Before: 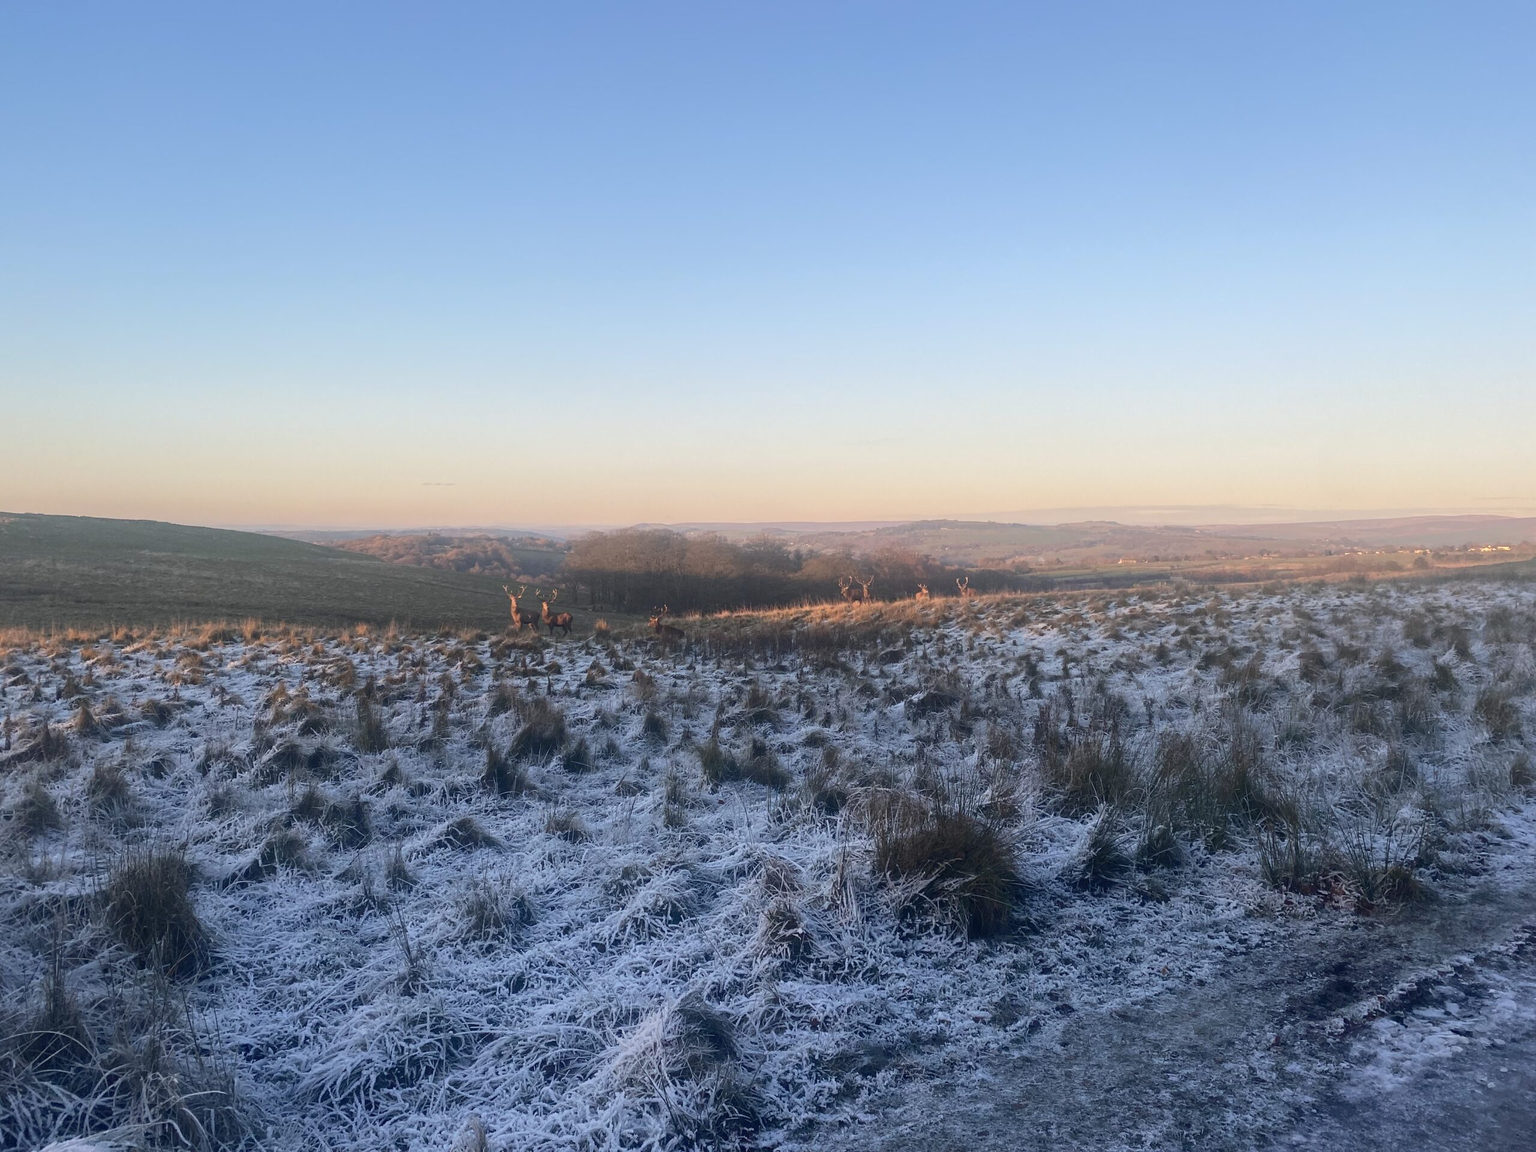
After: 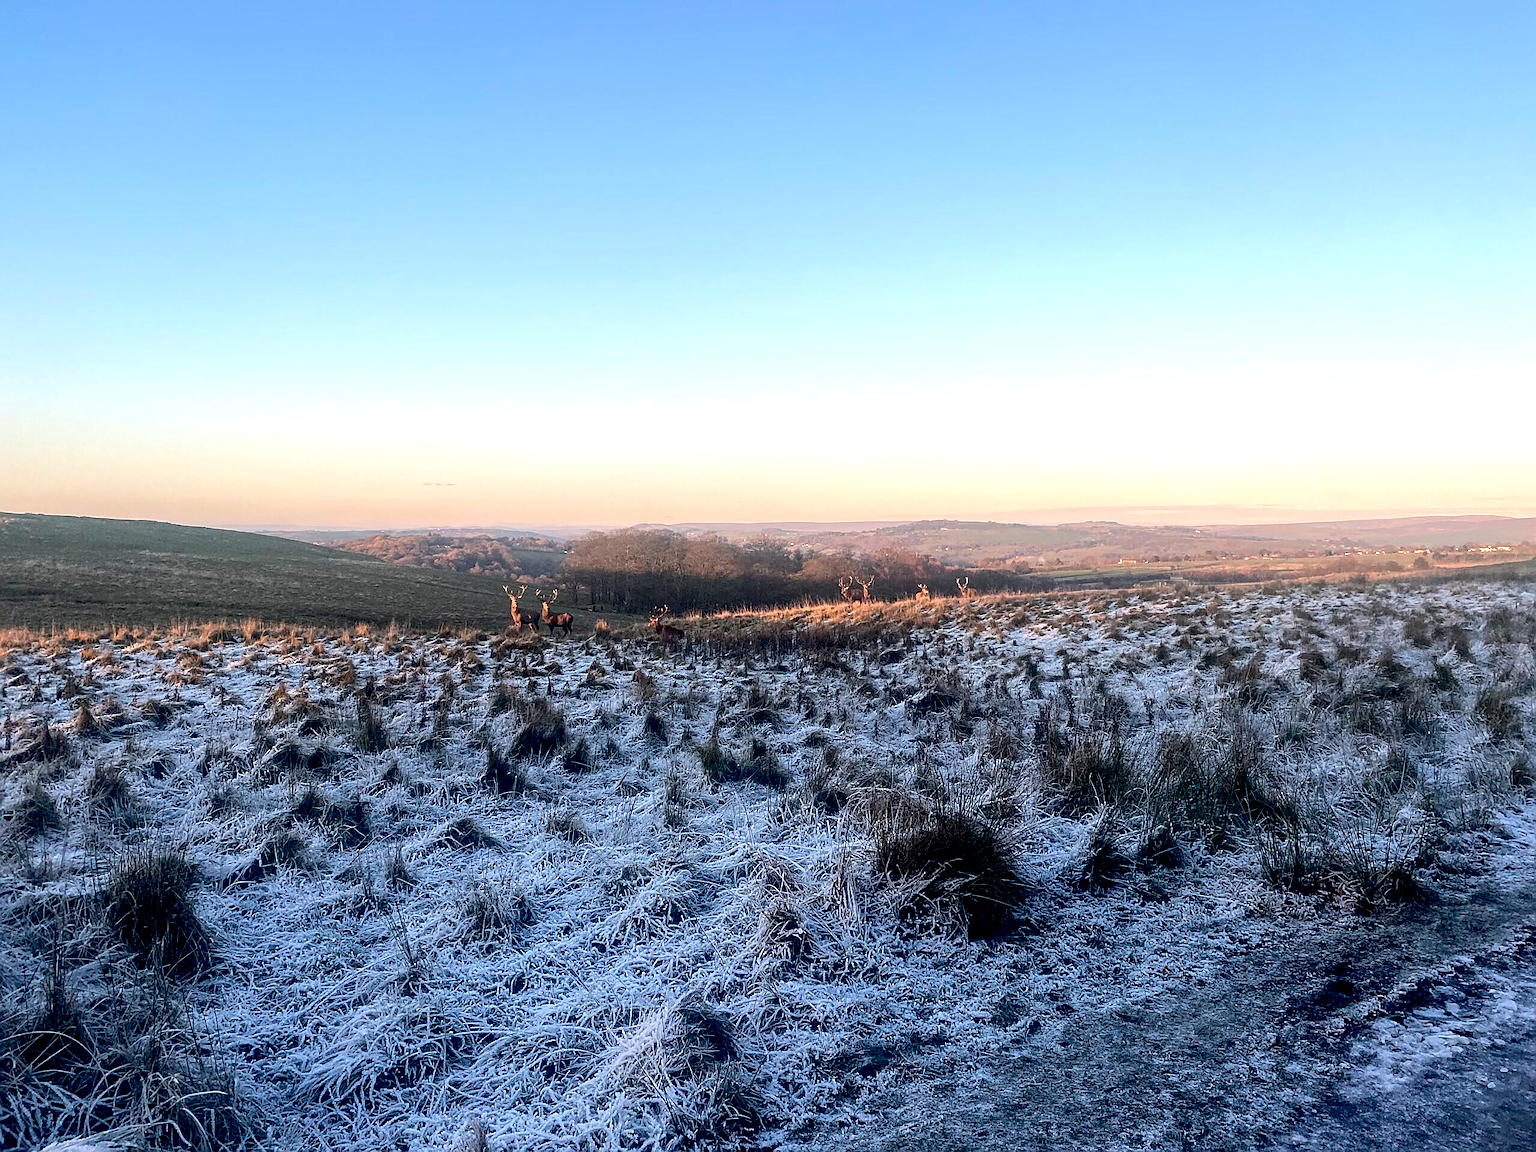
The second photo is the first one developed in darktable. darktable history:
sharpen: radius 1.4, amount 1.25, threshold 0.7
exposure: black level correction 0.025, exposure 0.182 EV, compensate highlight preservation false
local contrast: on, module defaults
tone equalizer: -8 EV -0.417 EV, -7 EV -0.389 EV, -6 EV -0.333 EV, -5 EV -0.222 EV, -3 EV 0.222 EV, -2 EV 0.333 EV, -1 EV 0.389 EV, +0 EV 0.417 EV, edges refinement/feathering 500, mask exposure compensation -1.57 EV, preserve details no
